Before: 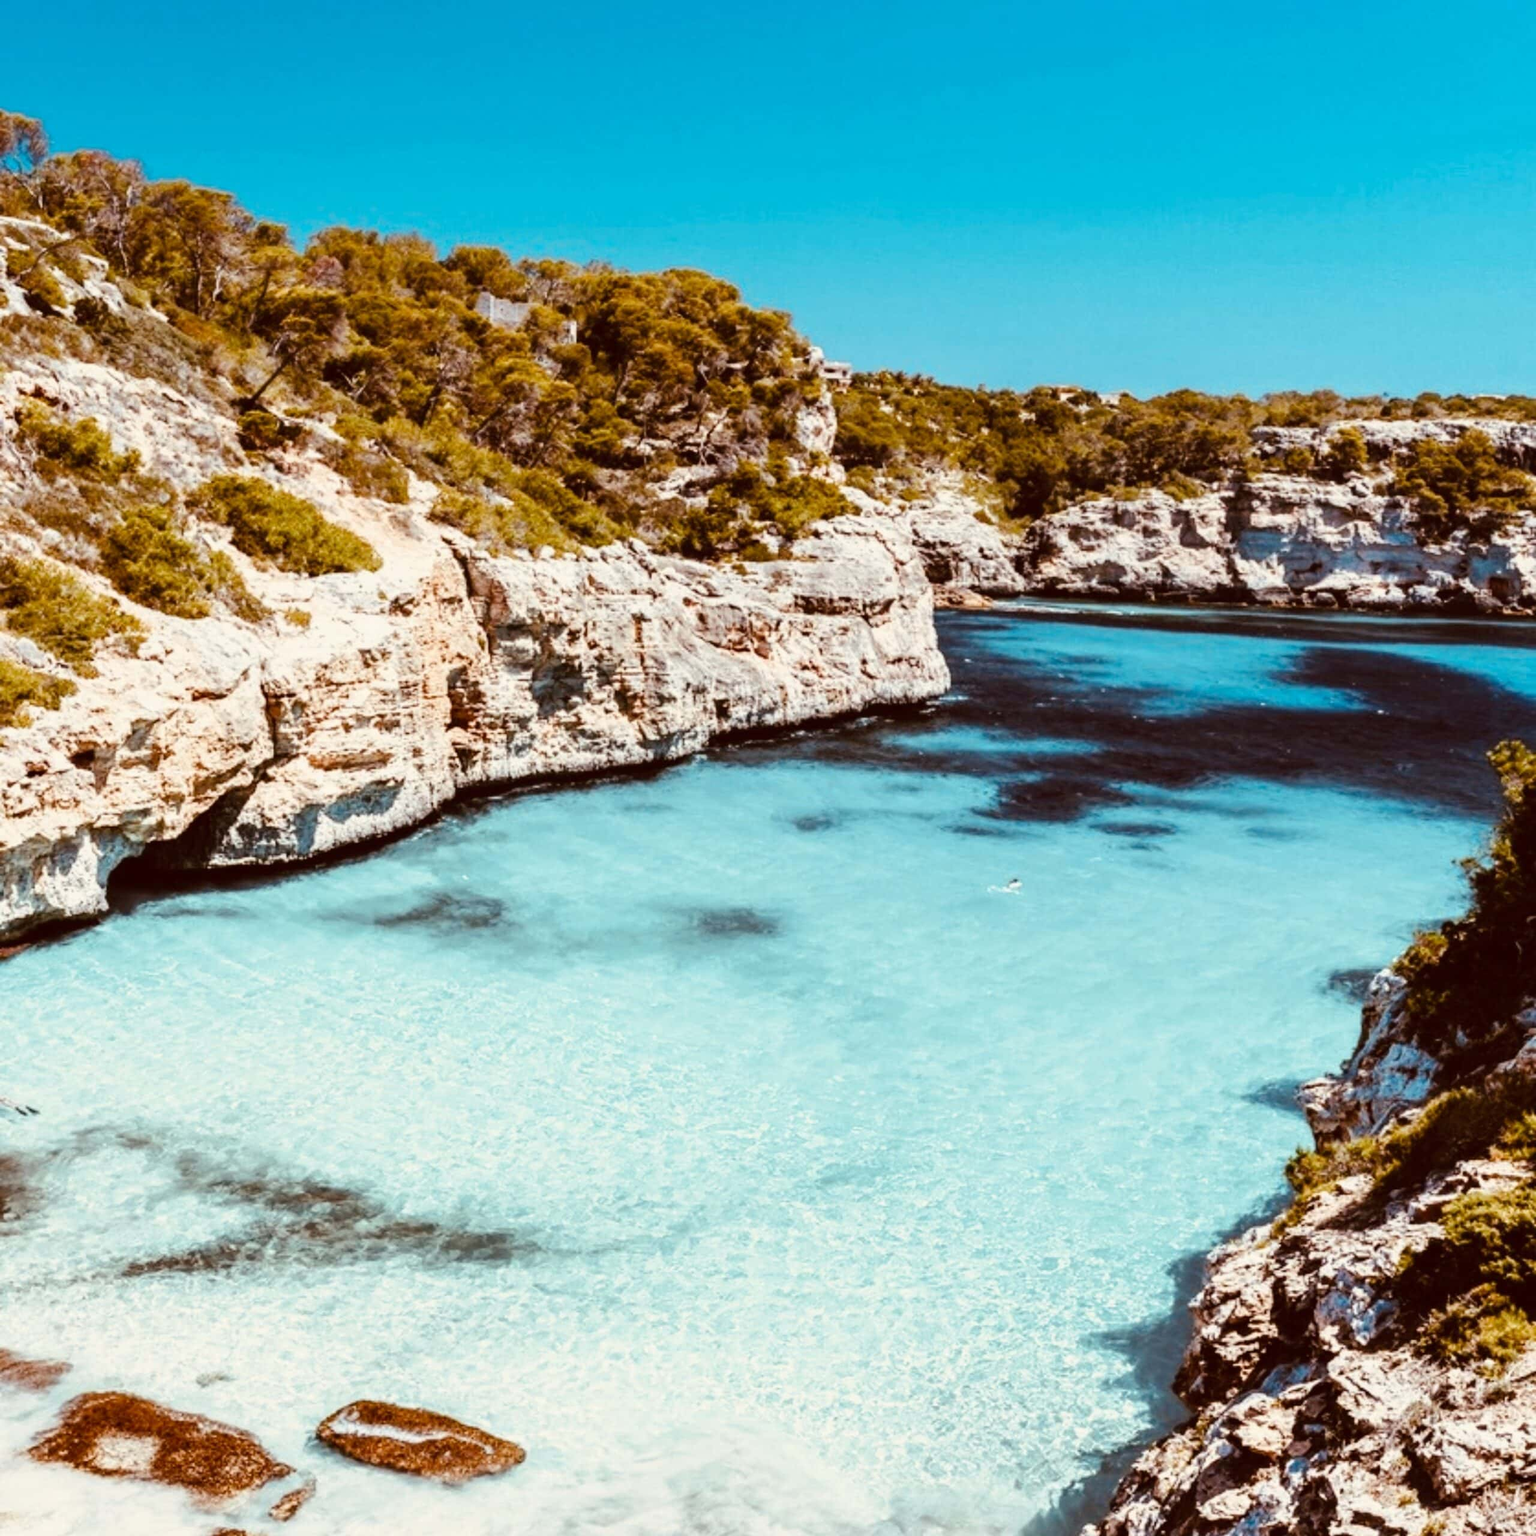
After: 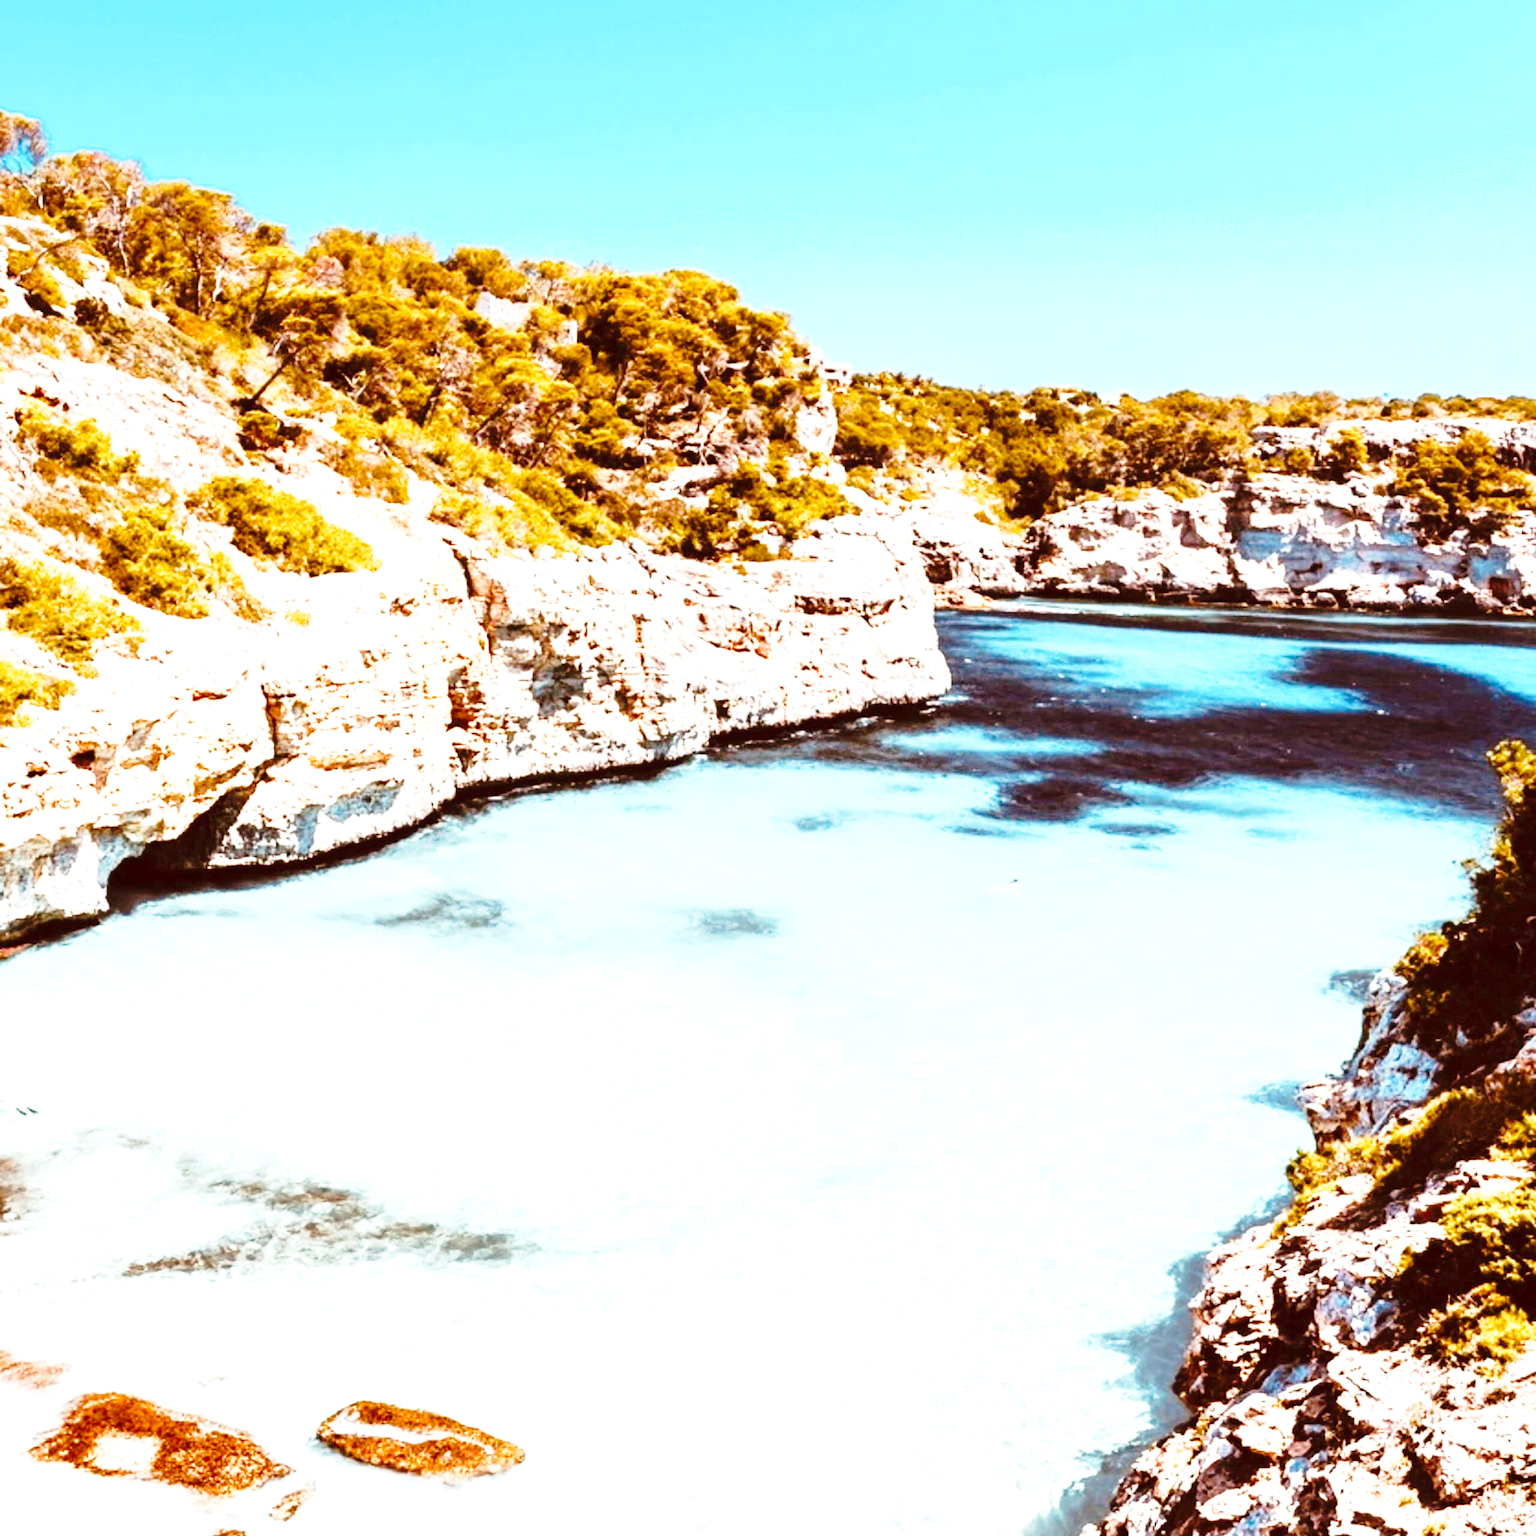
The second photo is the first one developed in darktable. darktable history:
exposure: exposure 0.923 EV, compensate exposure bias true, compensate highlight preservation false
base curve: curves: ch0 [(0, 0) (0.028, 0.03) (0.121, 0.232) (0.46, 0.748) (0.859, 0.968) (1, 1)], preserve colors none
